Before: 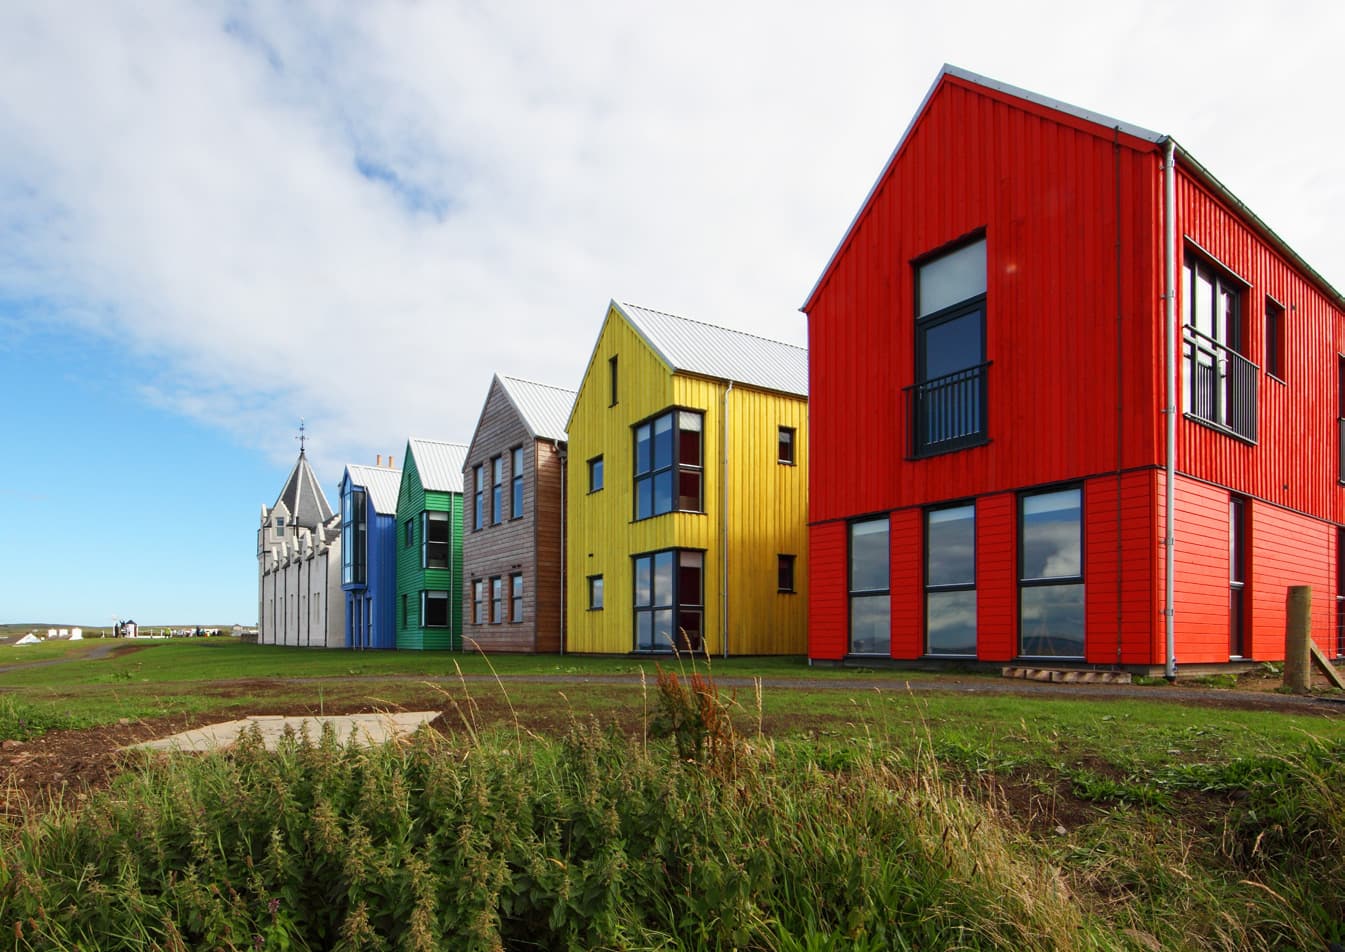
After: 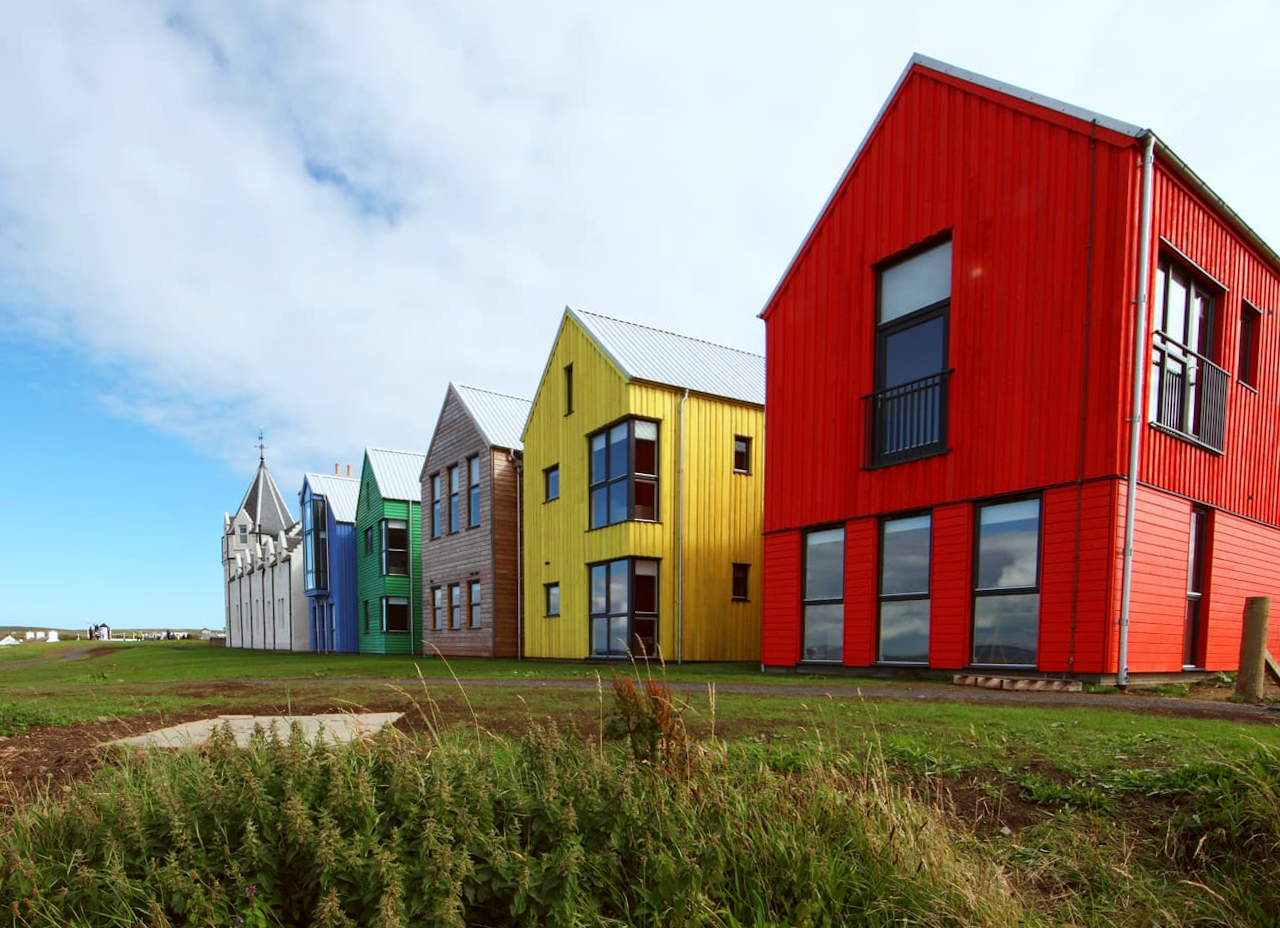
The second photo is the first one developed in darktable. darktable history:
color correction: highlights a* -3.28, highlights b* -6.24, shadows a* 3.1, shadows b* 5.19
rotate and perspective: rotation 0.074°, lens shift (vertical) 0.096, lens shift (horizontal) -0.041, crop left 0.043, crop right 0.952, crop top 0.024, crop bottom 0.979
